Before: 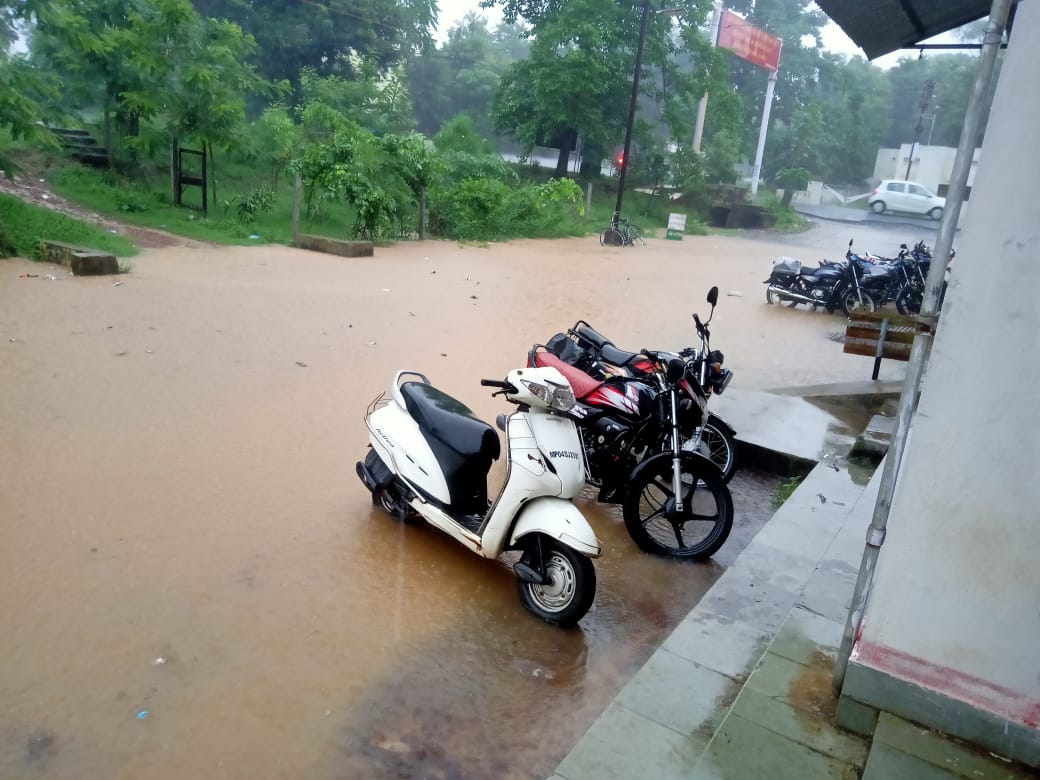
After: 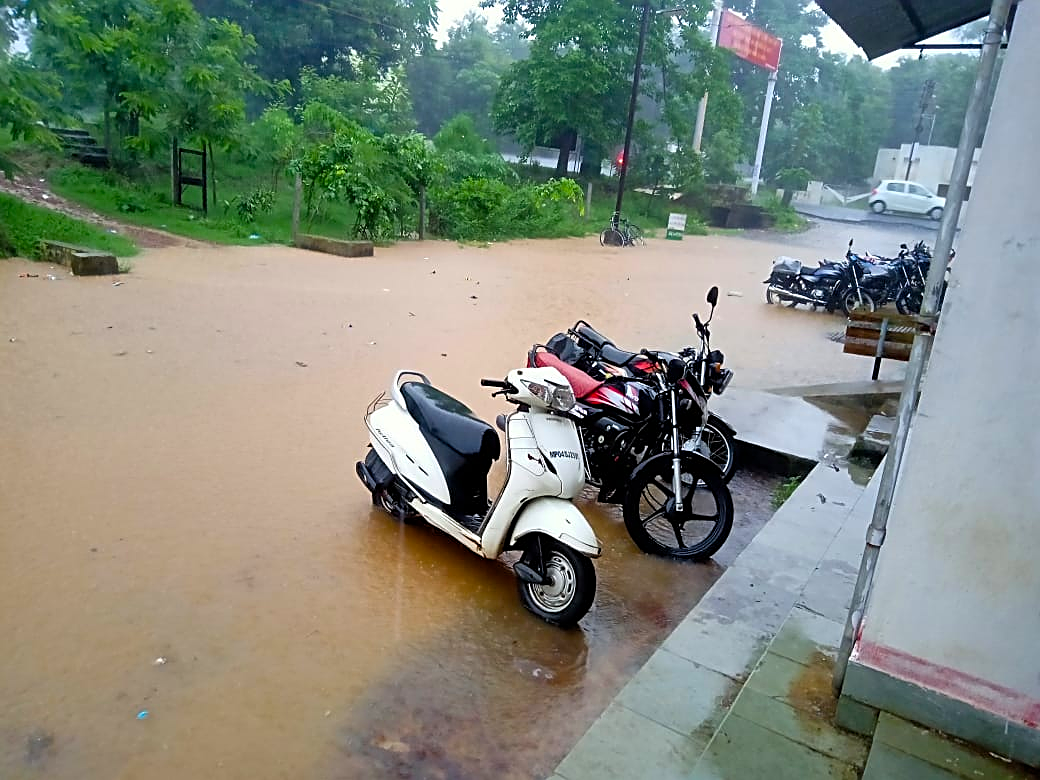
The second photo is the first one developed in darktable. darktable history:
color balance rgb: perceptual saturation grading › global saturation 25.1%, global vibrance 20%
sharpen: amount 0.743
